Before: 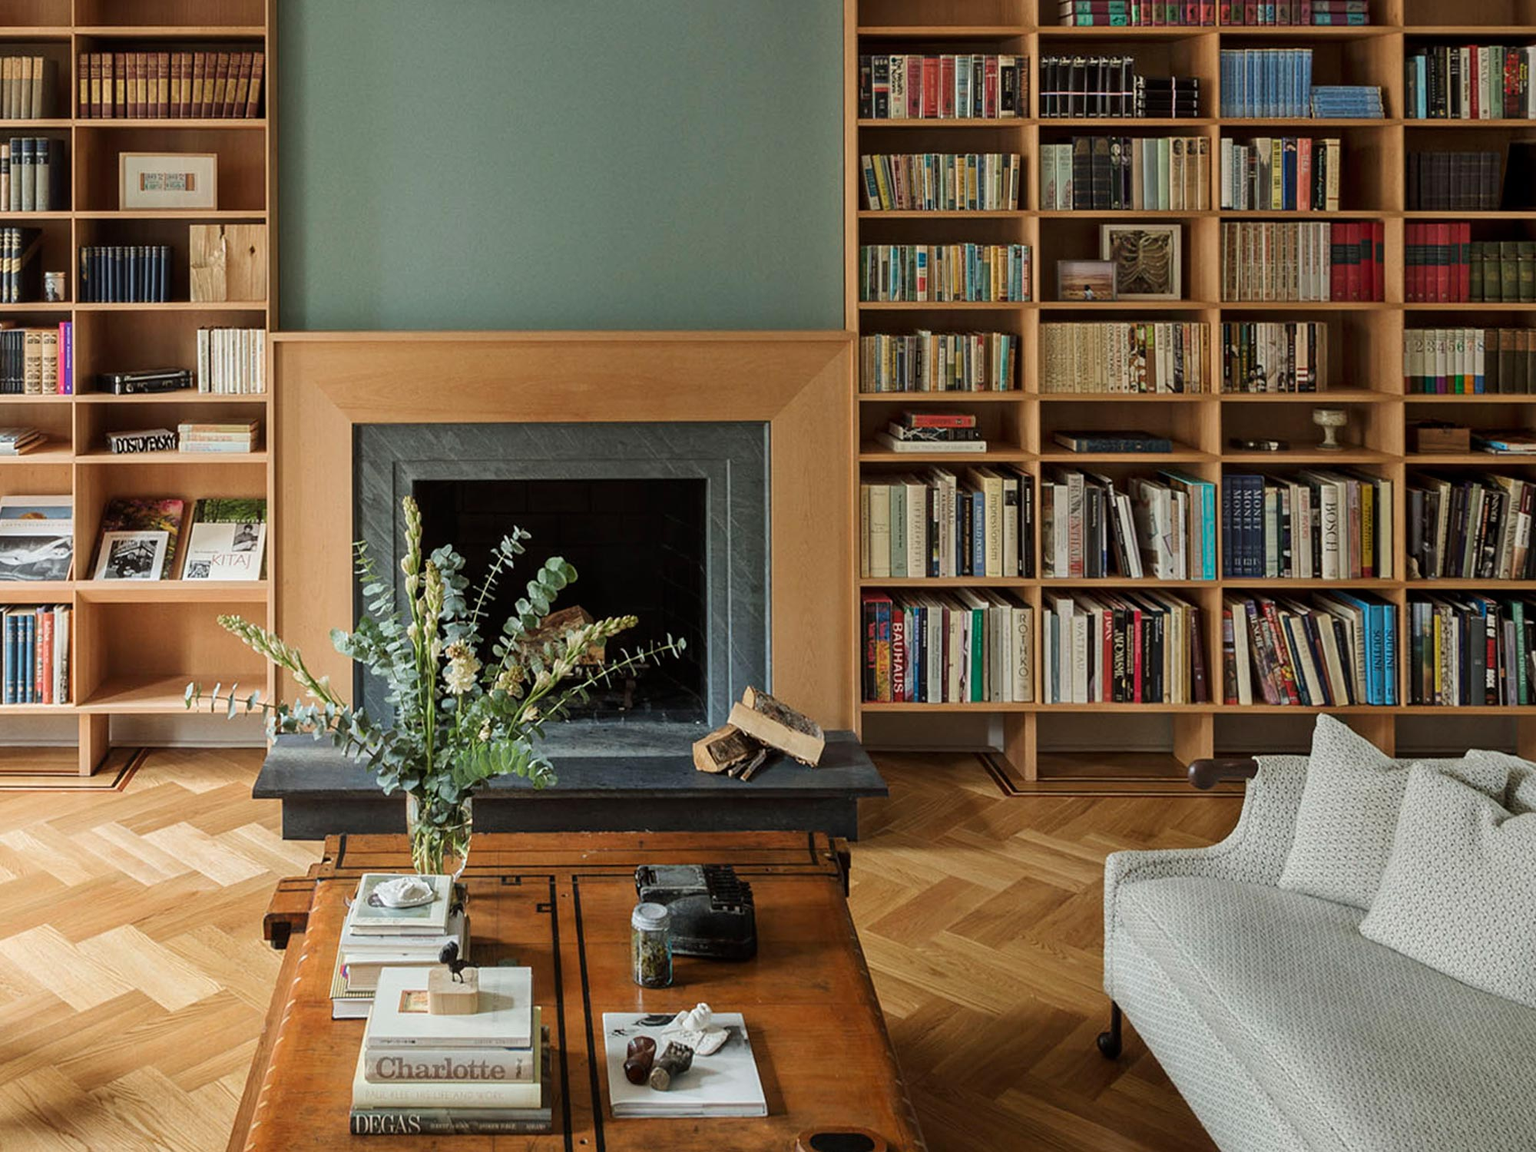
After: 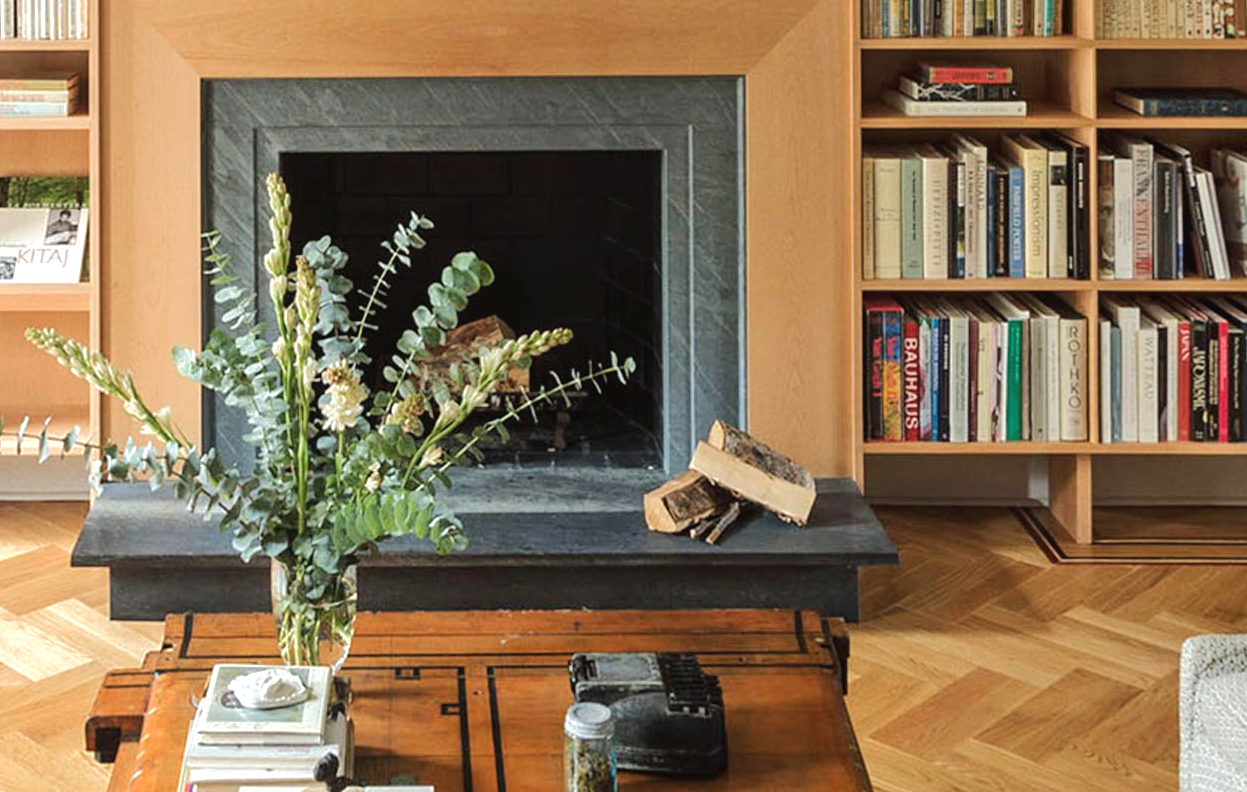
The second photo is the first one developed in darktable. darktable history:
exposure: black level correction -0.002, exposure 0.528 EV, compensate highlight preservation false
crop: left 12.938%, top 31.56%, right 24.678%, bottom 15.576%
base curve: curves: ch0 [(0, 0) (0.235, 0.266) (0.503, 0.496) (0.786, 0.72) (1, 1)]
